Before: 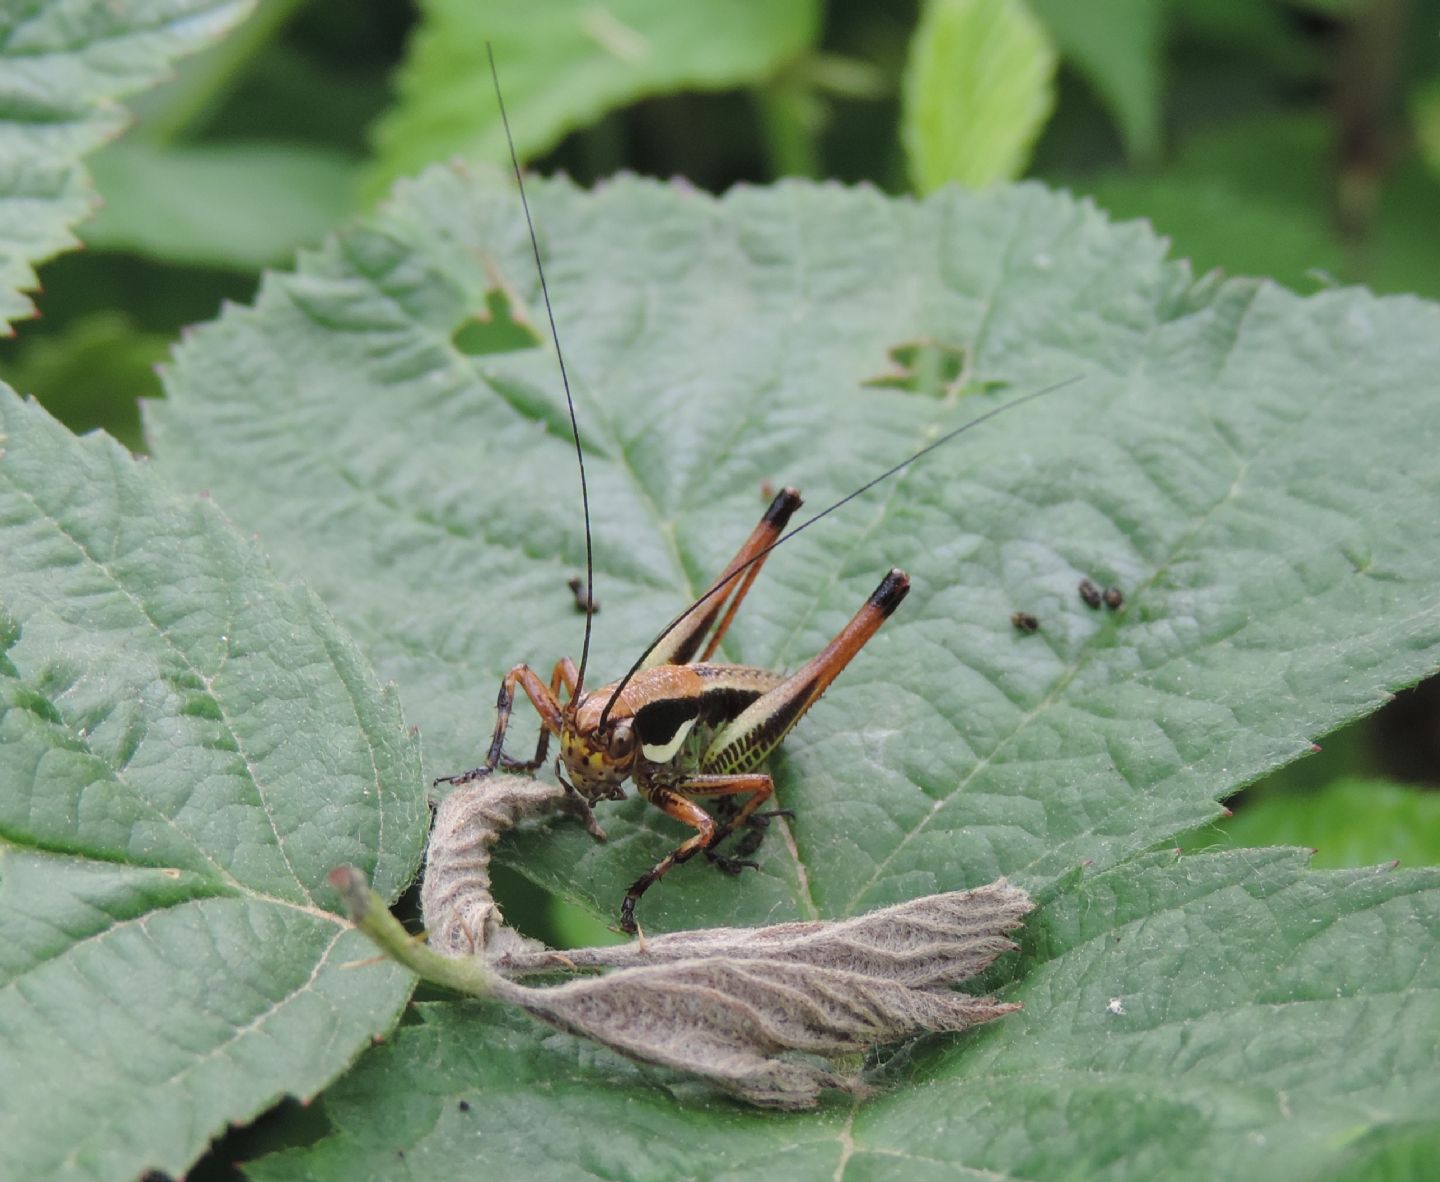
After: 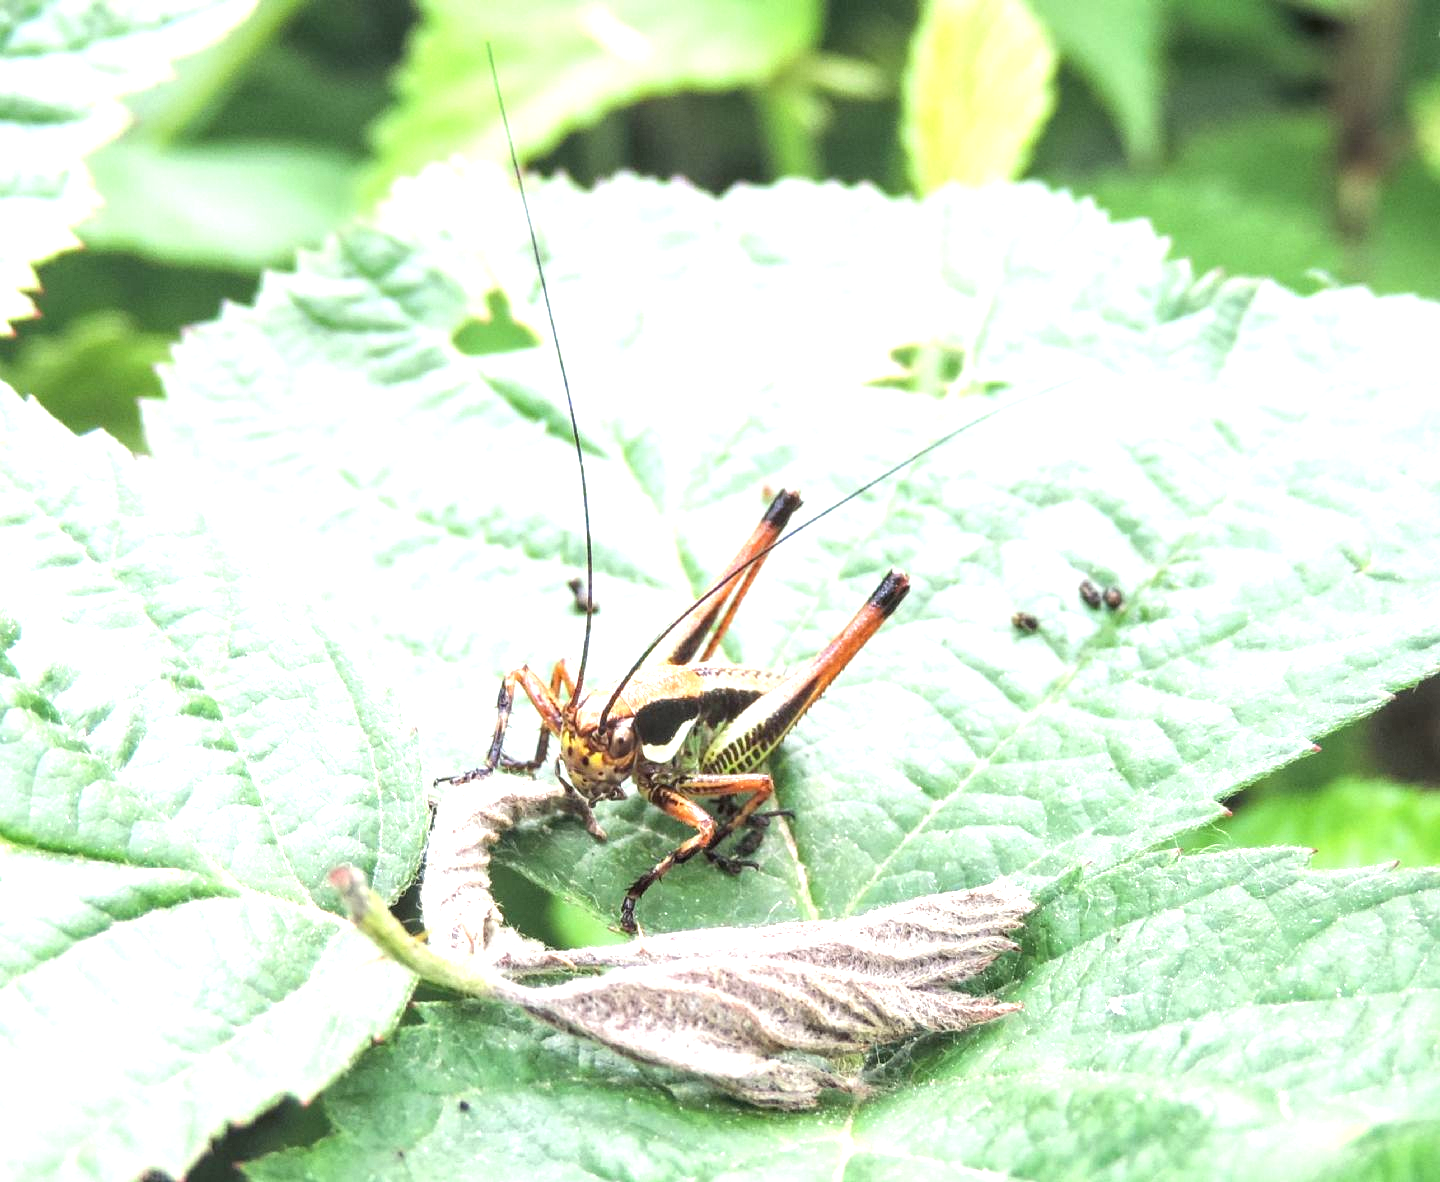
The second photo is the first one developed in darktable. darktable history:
exposure: black level correction 0.001, exposure 1.73 EV, compensate highlight preservation false
local contrast: detail 130%
